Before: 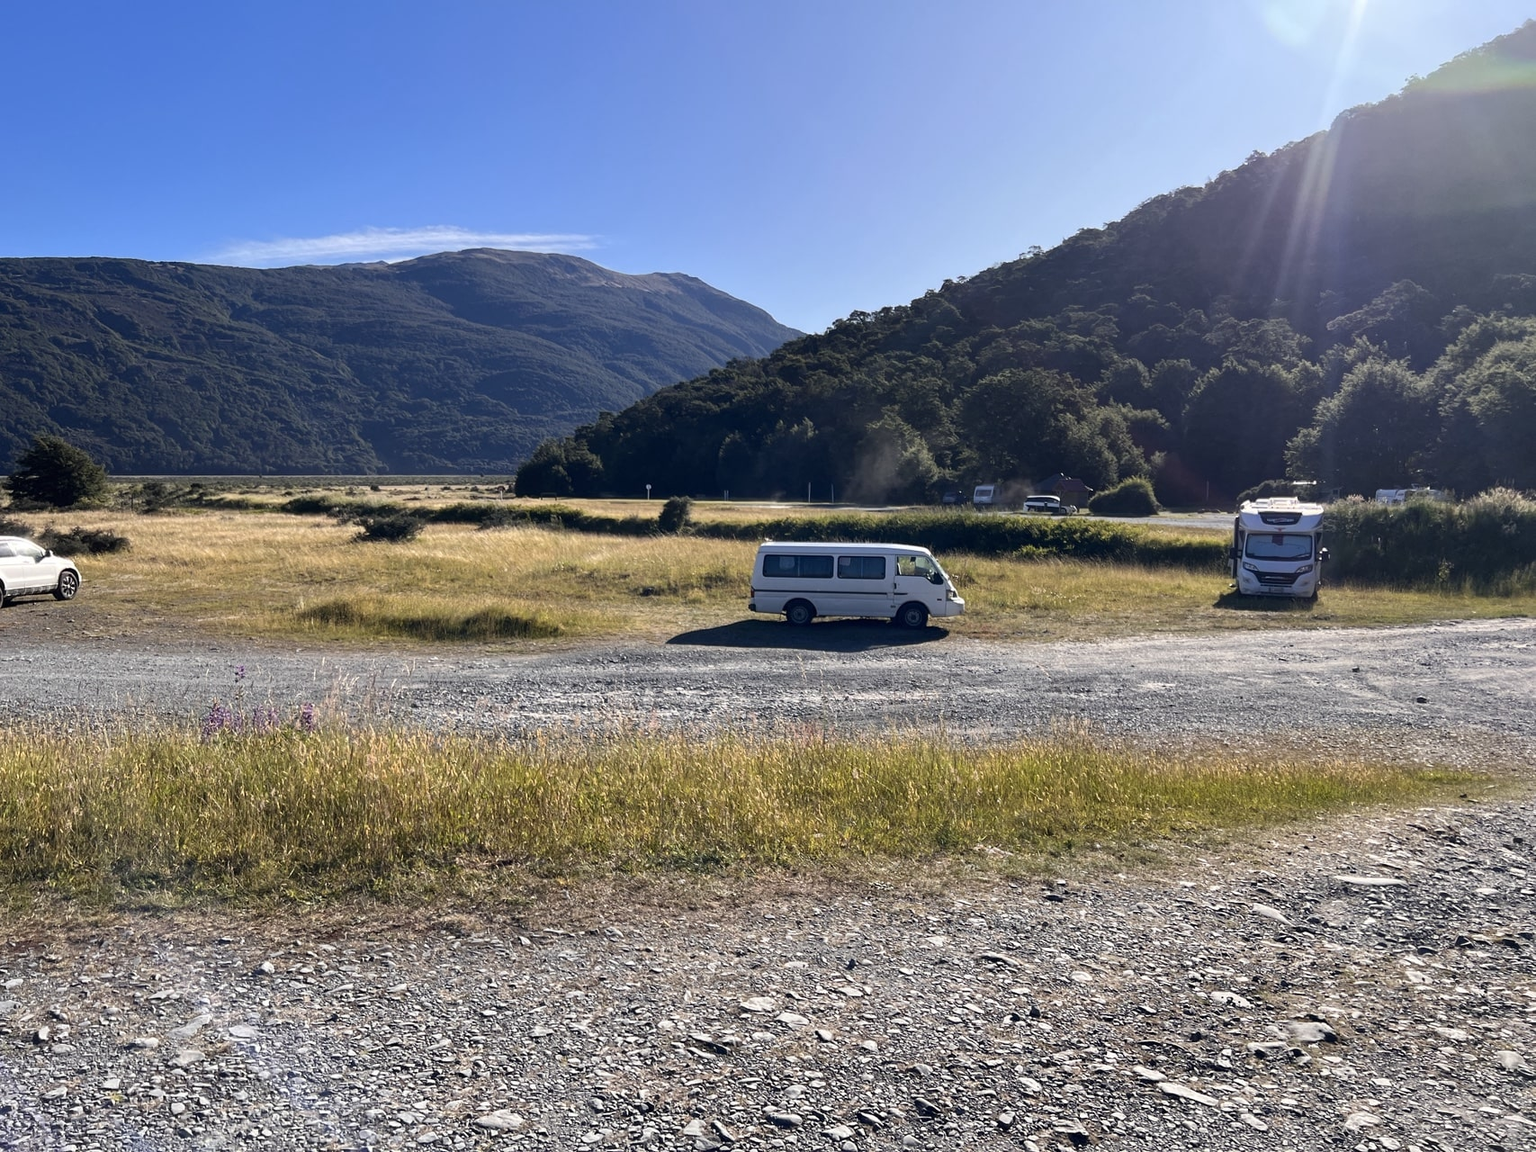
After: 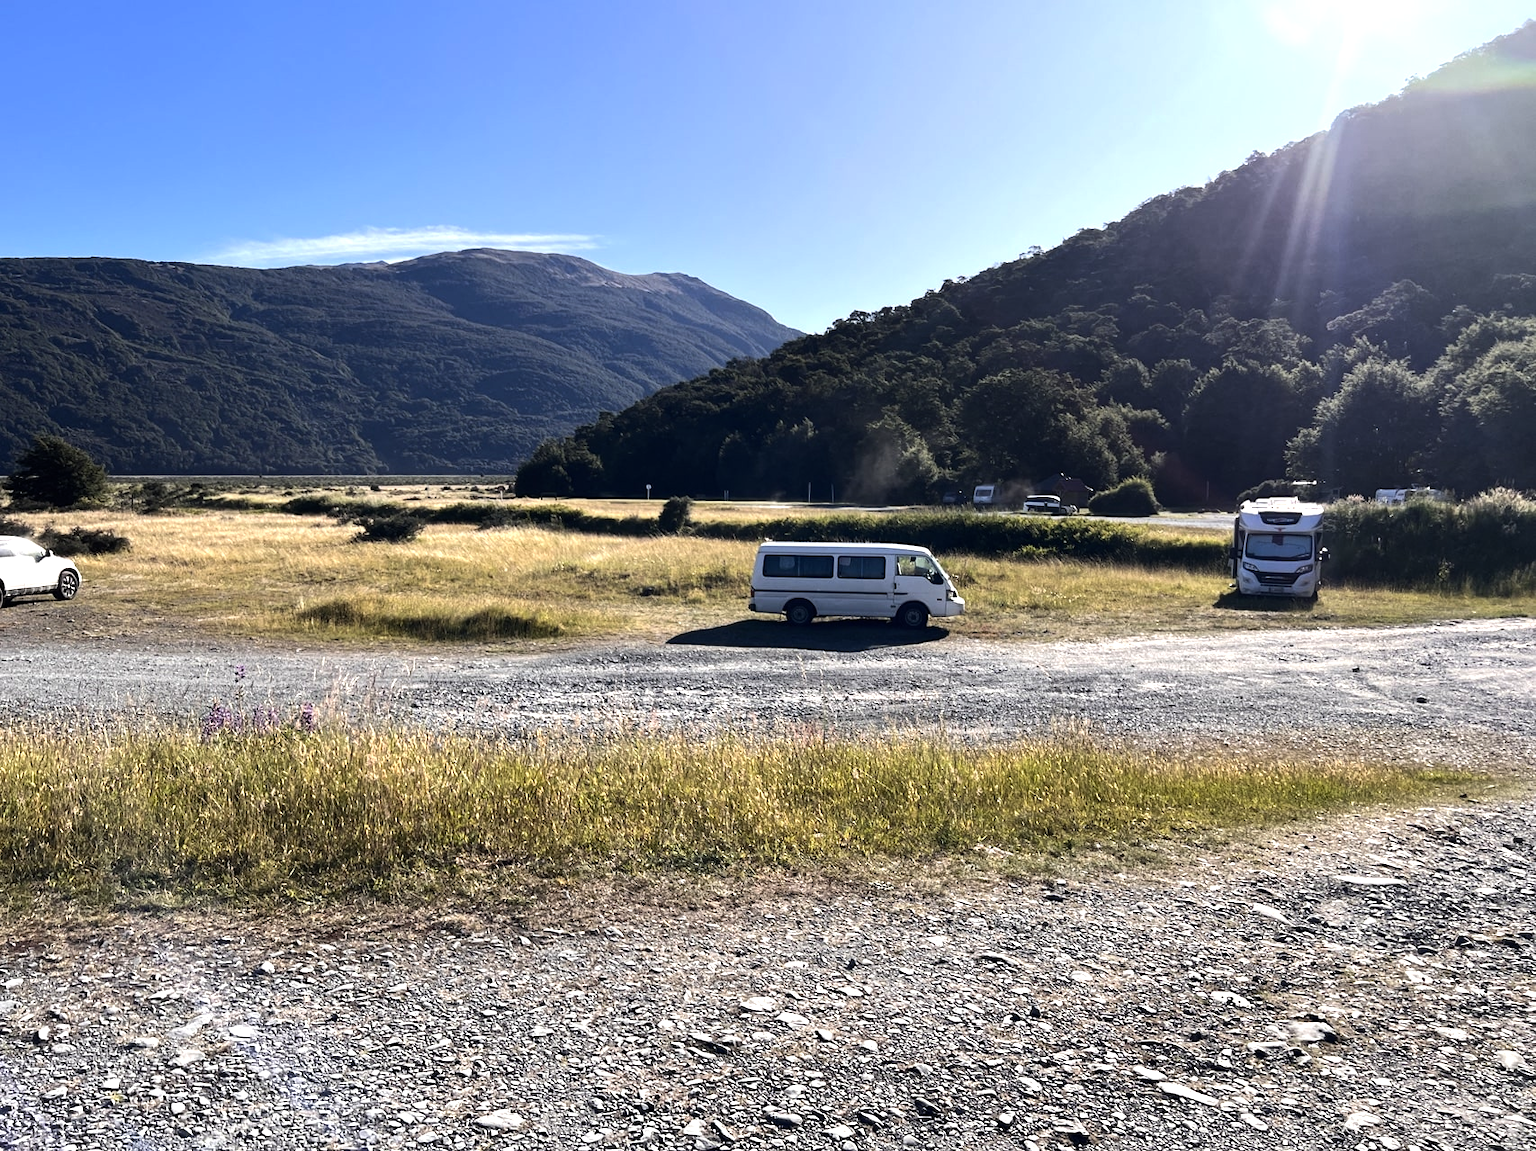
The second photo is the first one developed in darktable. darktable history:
tone equalizer: -8 EV -0.749 EV, -7 EV -0.679 EV, -6 EV -0.59 EV, -5 EV -0.385 EV, -3 EV 0.384 EV, -2 EV 0.6 EV, -1 EV 0.685 EV, +0 EV 0.759 EV, edges refinement/feathering 500, mask exposure compensation -1.57 EV, preserve details no
